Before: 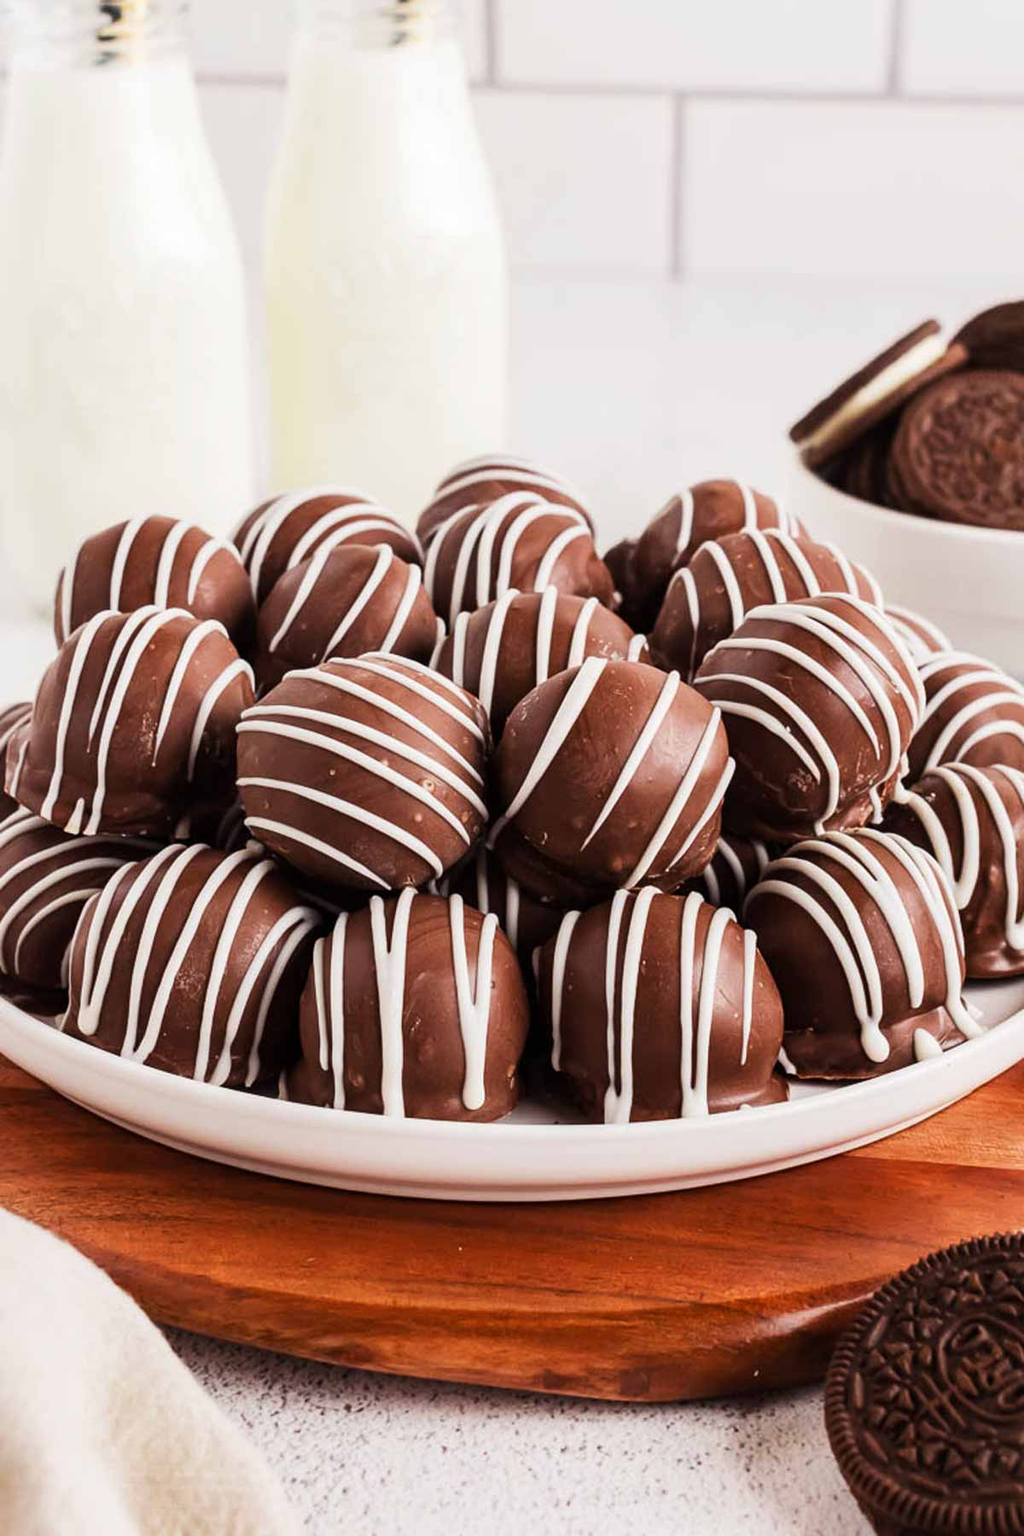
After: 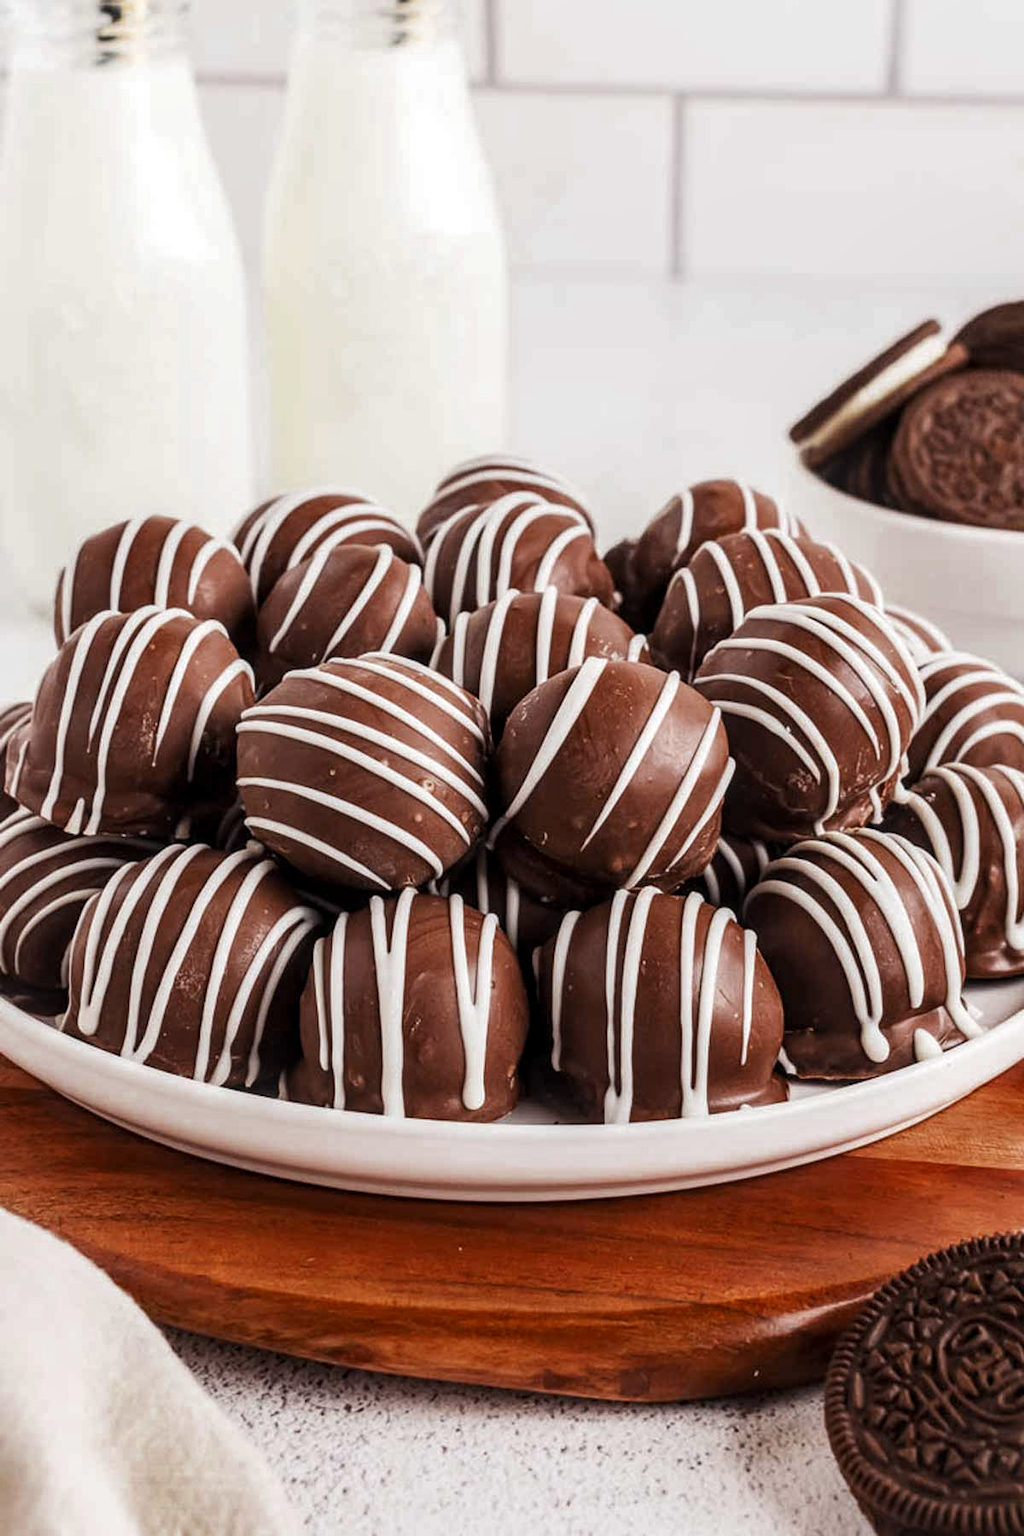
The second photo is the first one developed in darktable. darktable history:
color zones: curves: ch0 [(0, 0.5) (0.125, 0.4) (0.25, 0.5) (0.375, 0.4) (0.5, 0.4) (0.625, 0.35) (0.75, 0.35) (0.875, 0.5)]; ch1 [(0, 0.35) (0.125, 0.45) (0.25, 0.35) (0.375, 0.35) (0.5, 0.35) (0.625, 0.35) (0.75, 0.45) (0.875, 0.35)]; ch2 [(0, 0.6) (0.125, 0.5) (0.25, 0.5) (0.375, 0.6) (0.5, 0.6) (0.625, 0.5) (0.75, 0.5) (0.875, 0.5)]
local contrast: detail 130%
